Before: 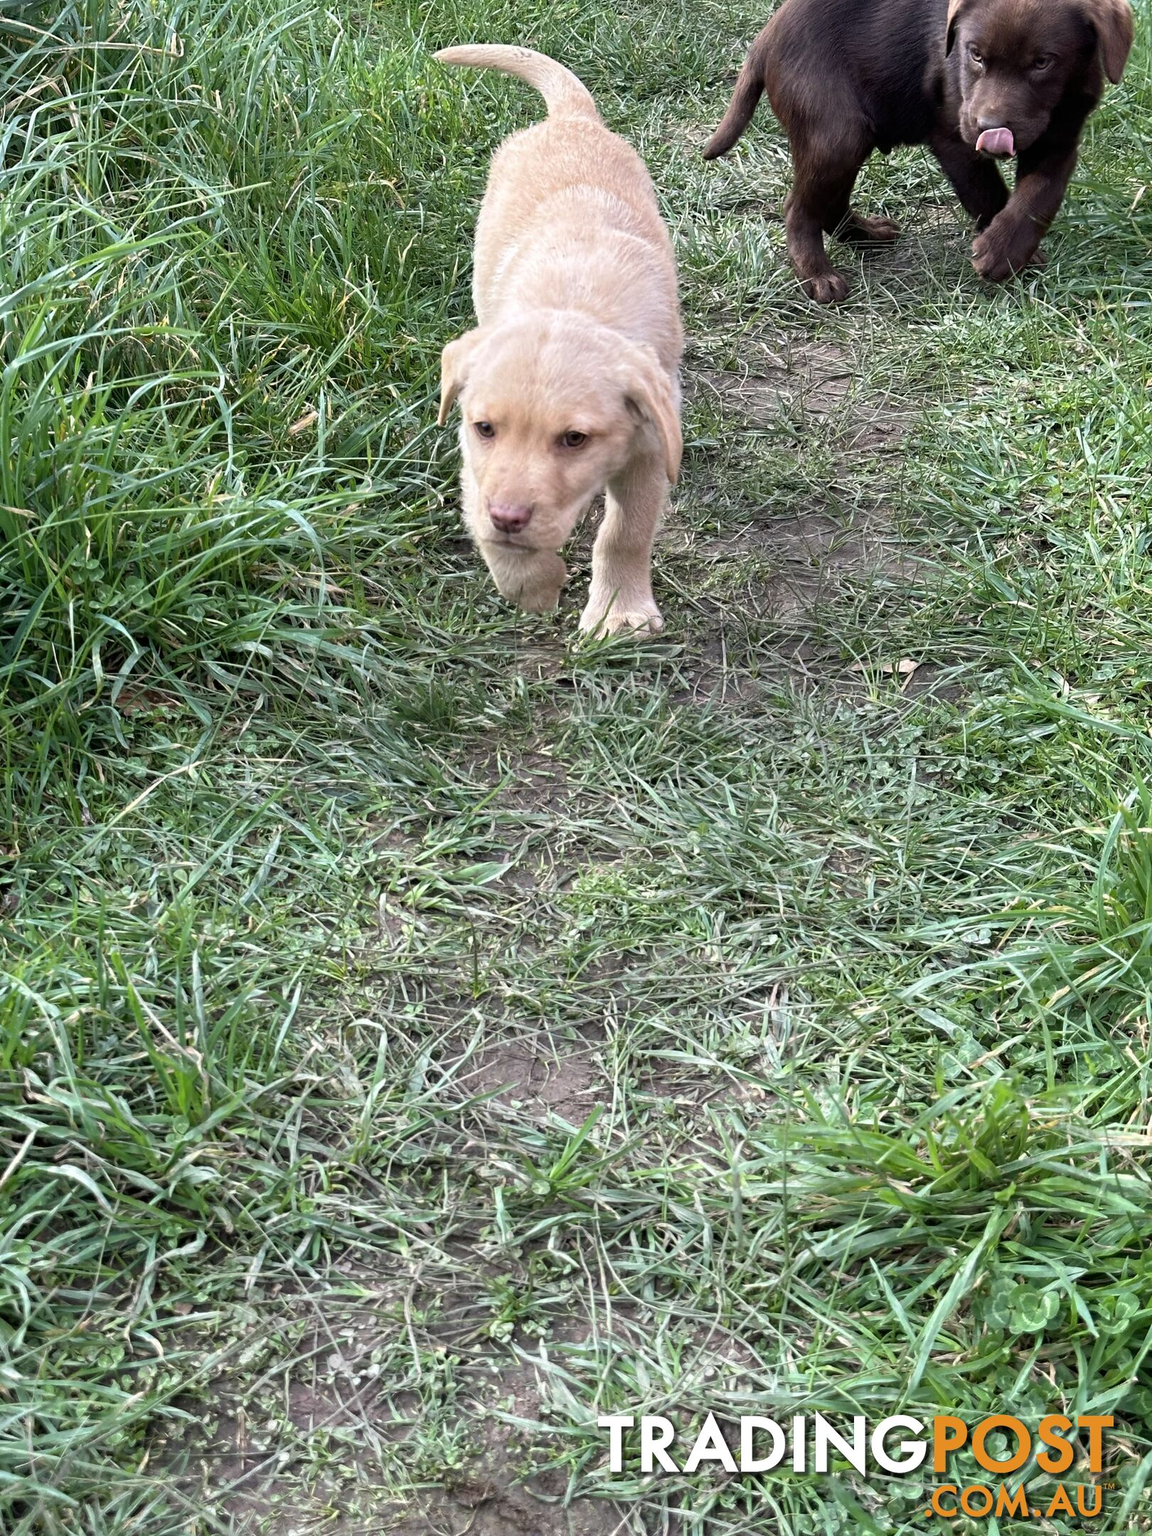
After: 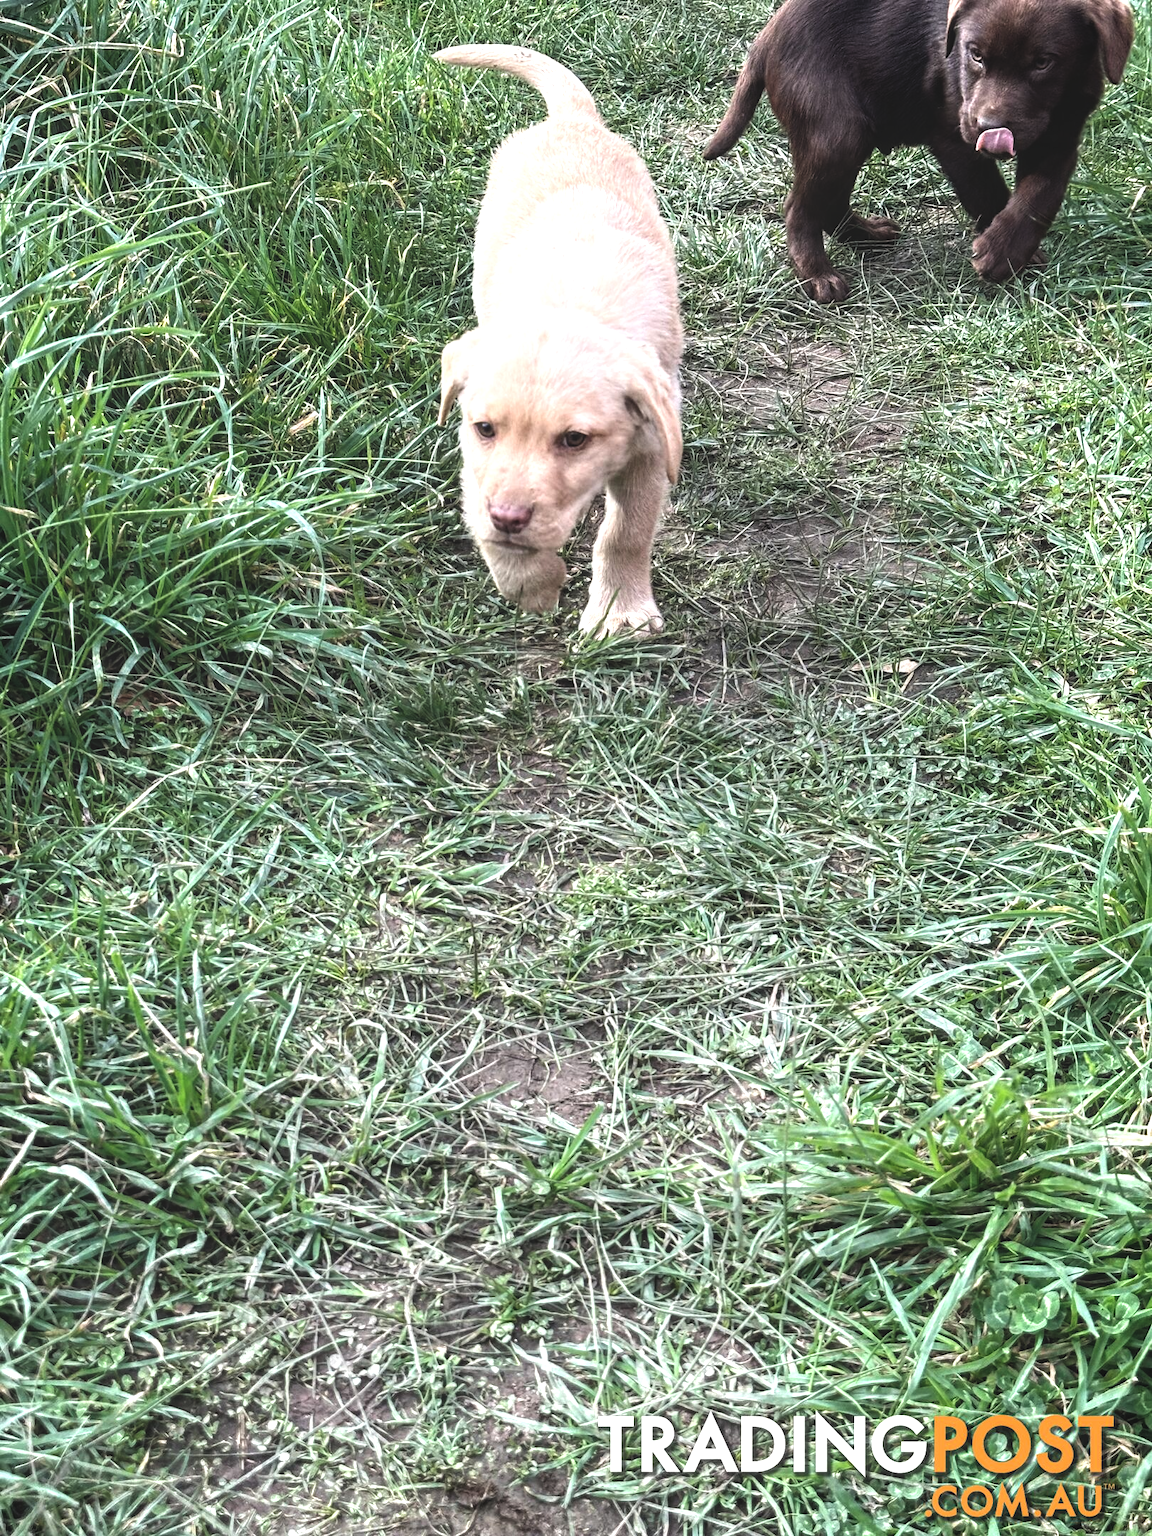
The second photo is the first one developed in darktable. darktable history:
local contrast: highlights 60%, shadows 62%, detail 160%
exposure: black level correction -0.041, exposure 0.063 EV, compensate highlight preservation false
shadows and highlights: shadows -63.14, white point adjustment -5.33, highlights 60.02
